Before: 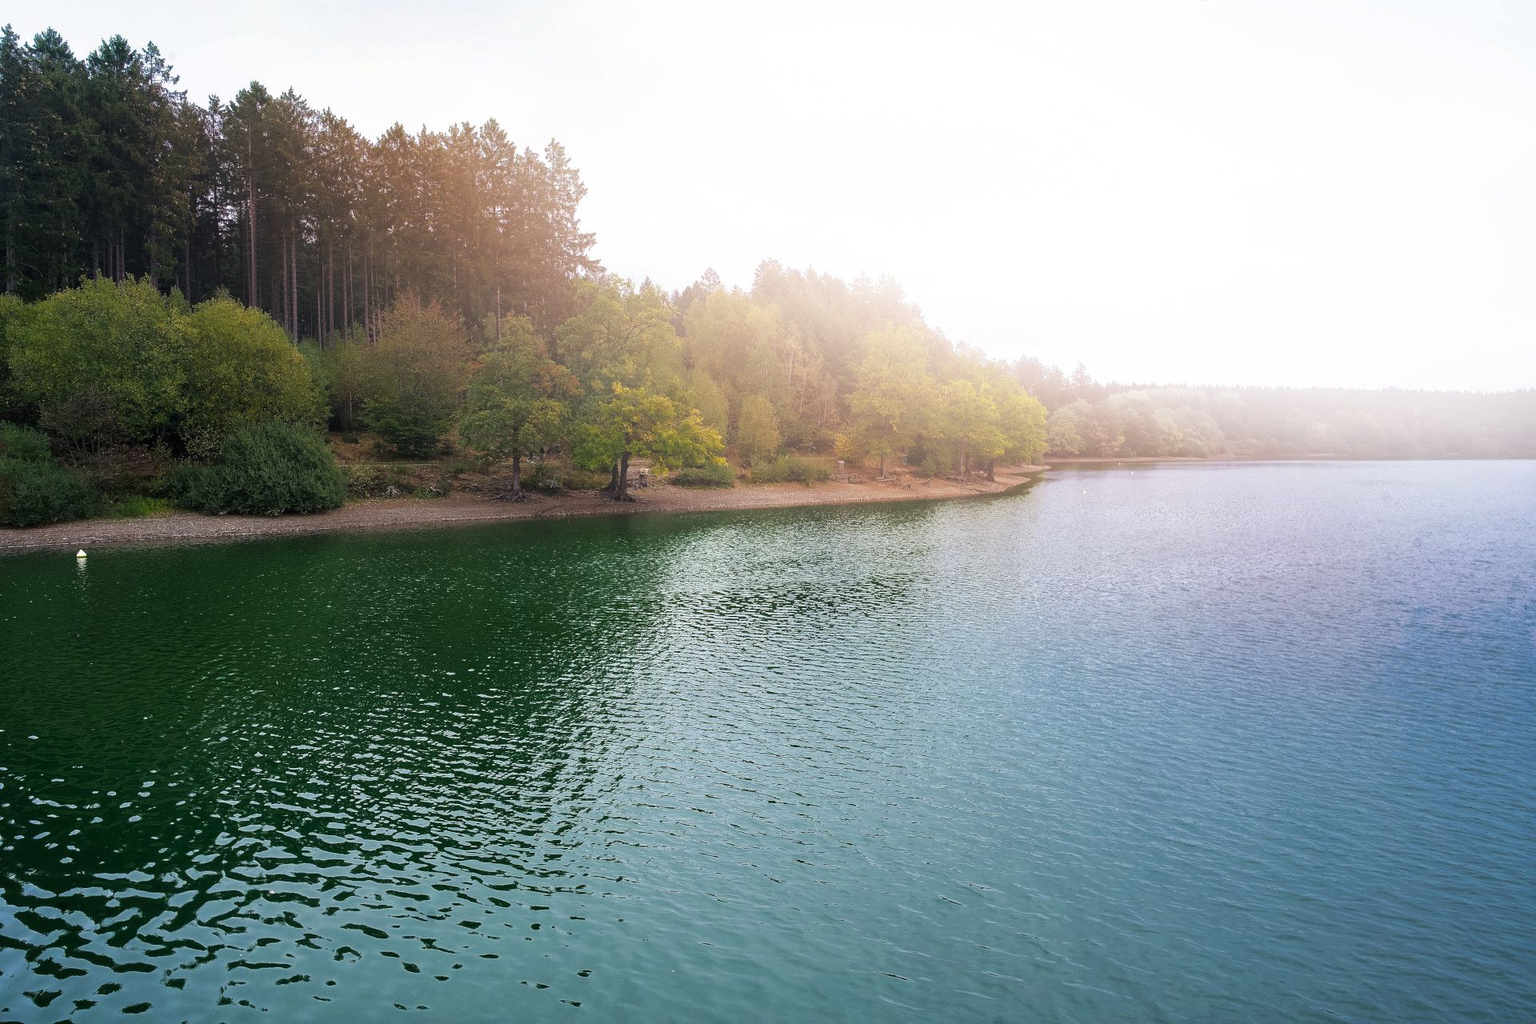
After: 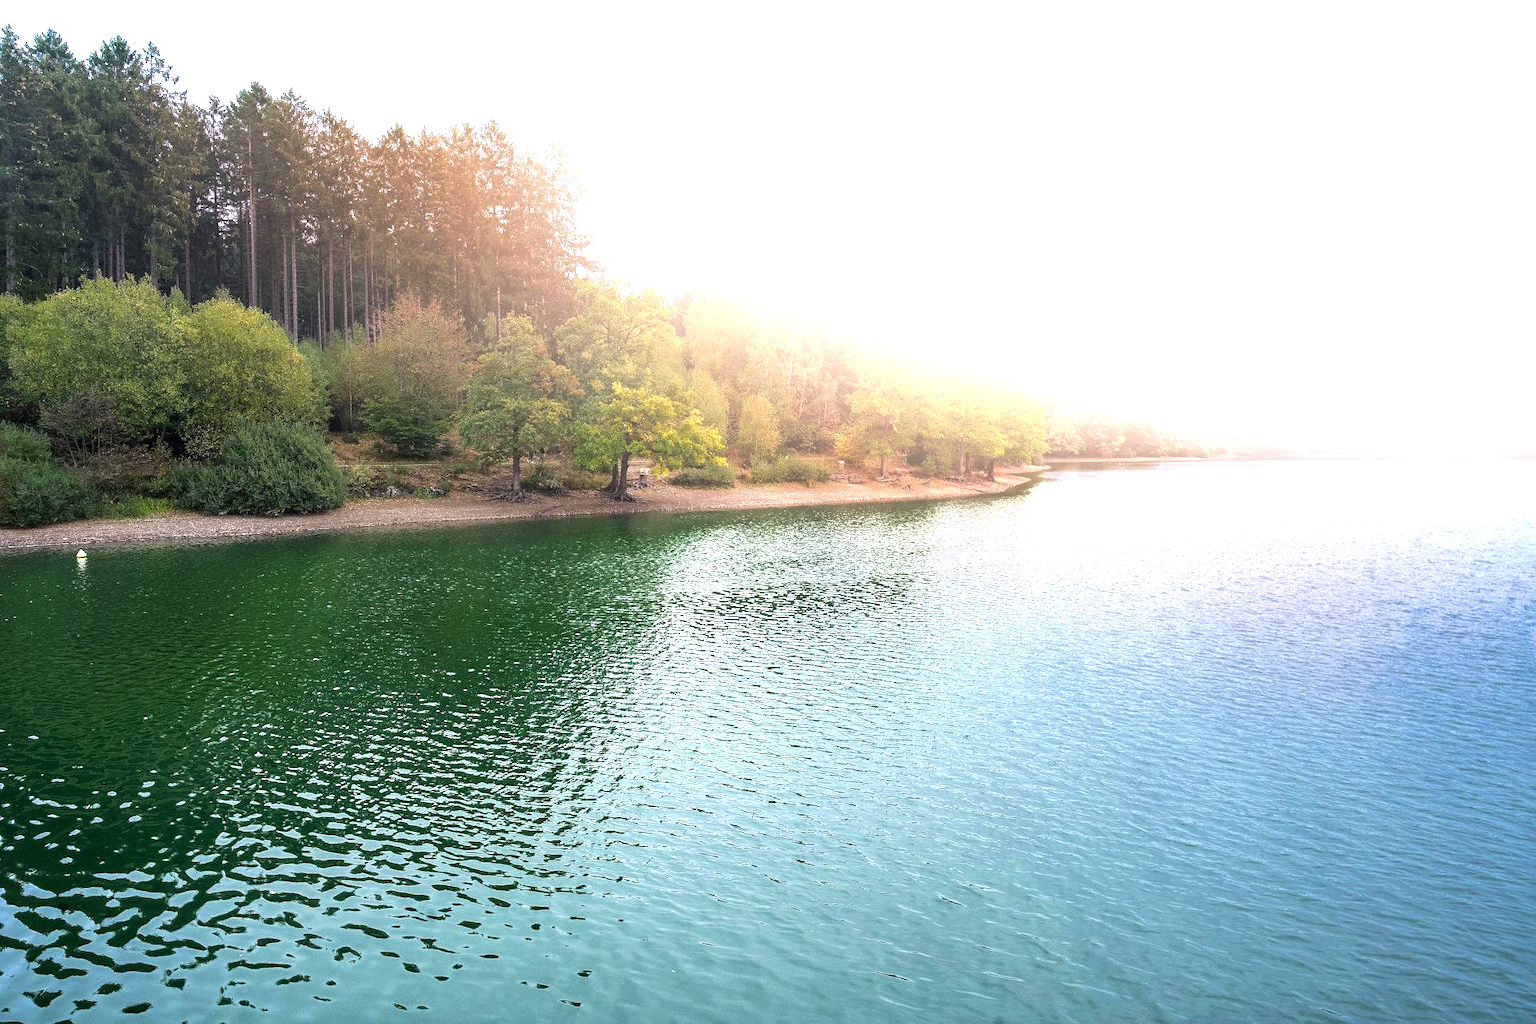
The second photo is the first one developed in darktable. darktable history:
exposure: black level correction 0.001, exposure 0.955 EV, compensate exposure bias true, compensate highlight preservation false
local contrast: on, module defaults
